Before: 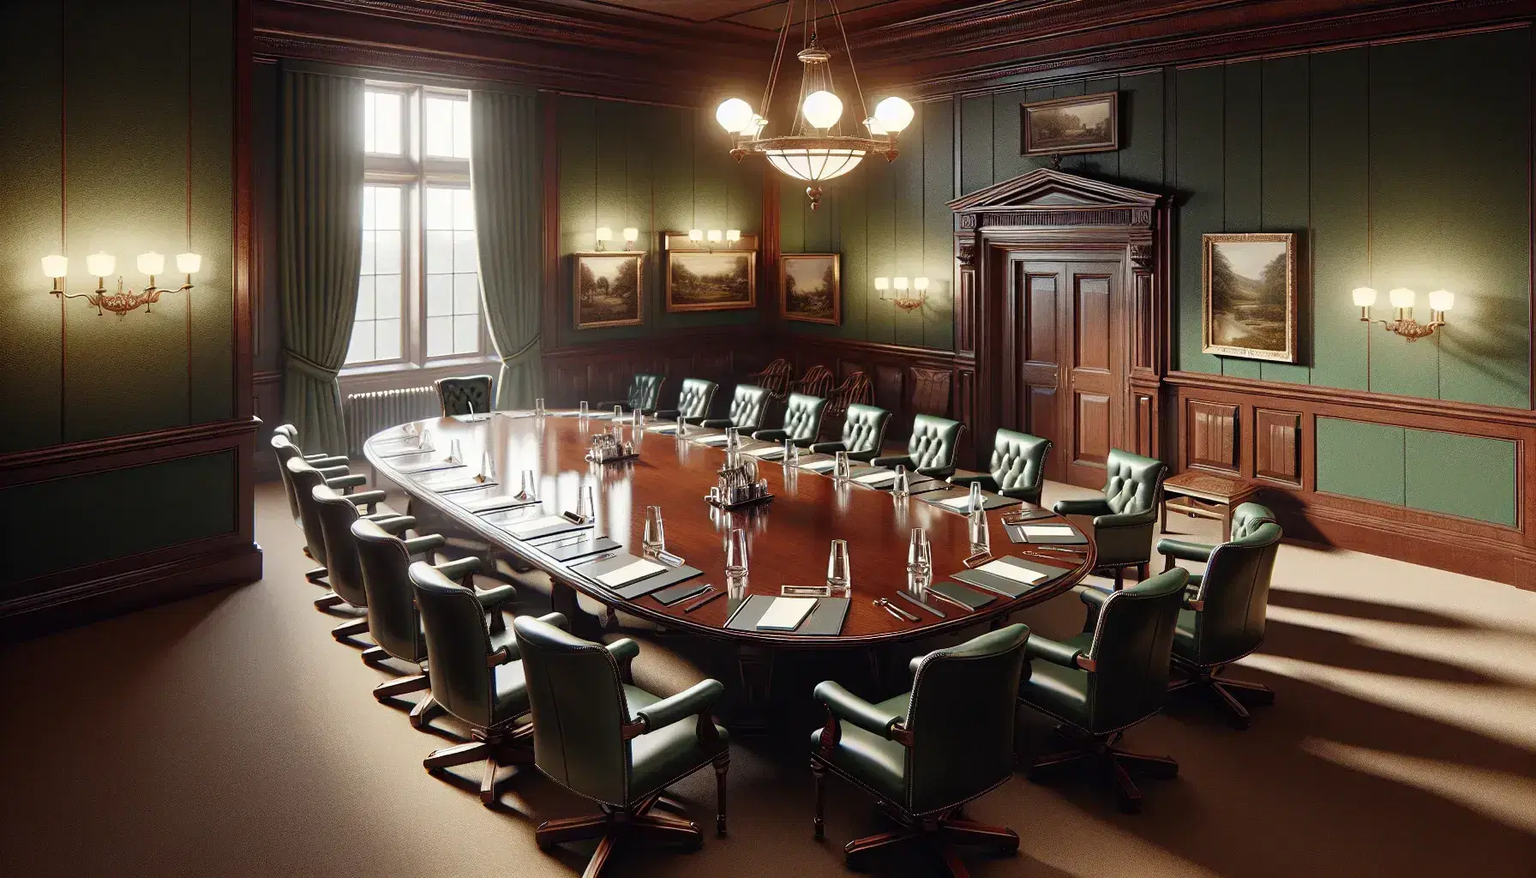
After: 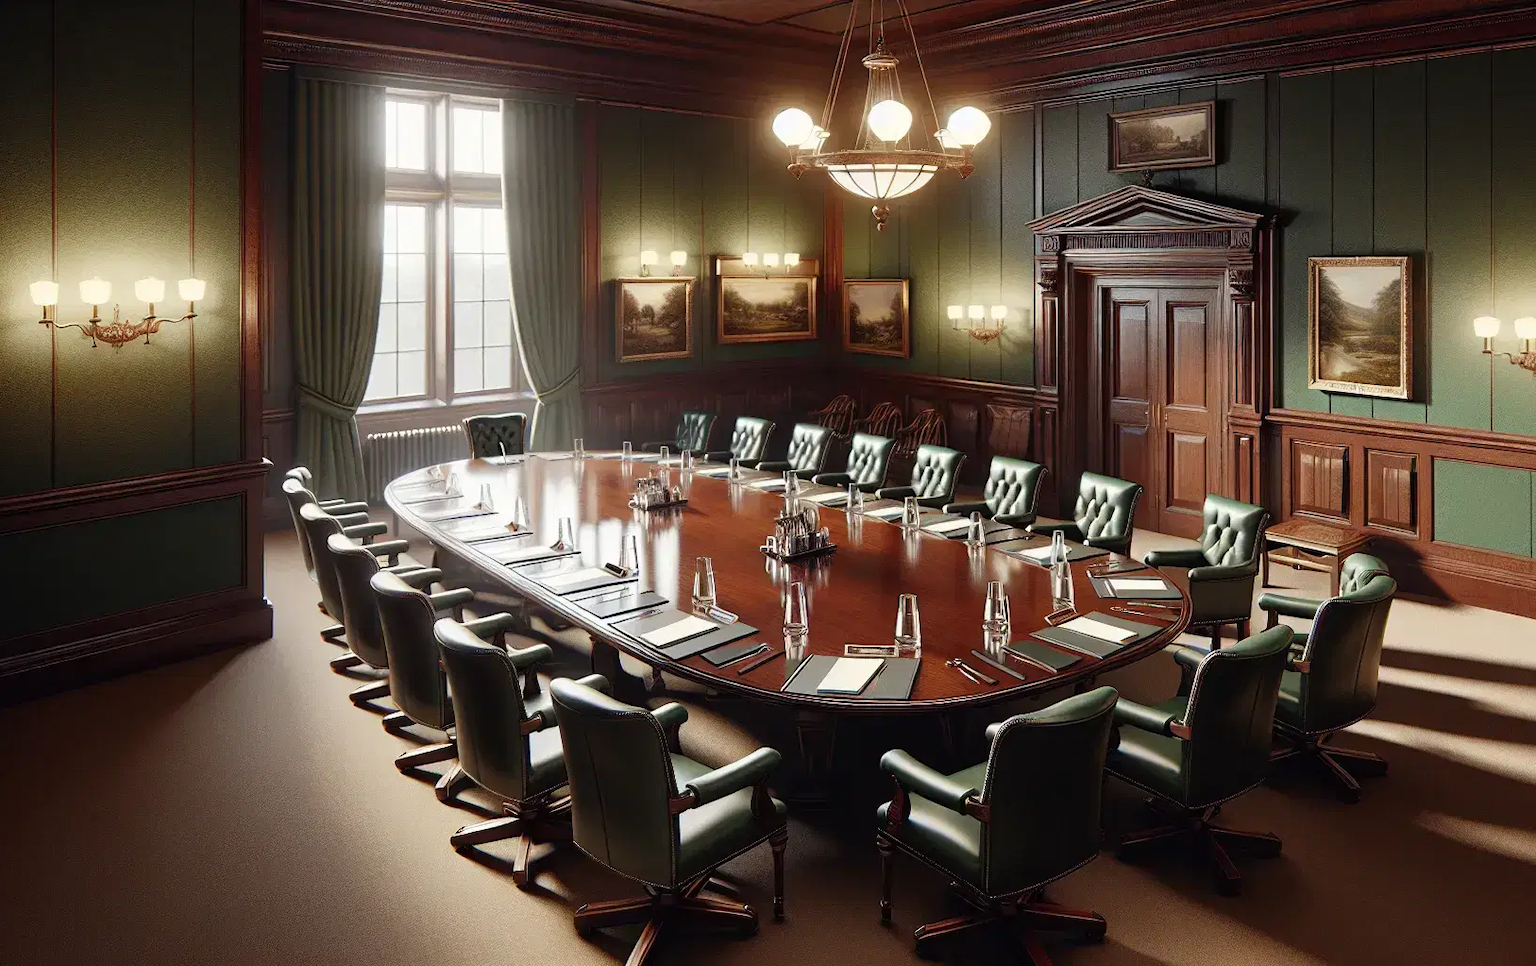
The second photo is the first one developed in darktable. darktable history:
crop and rotate: left 0.992%, right 8.196%
